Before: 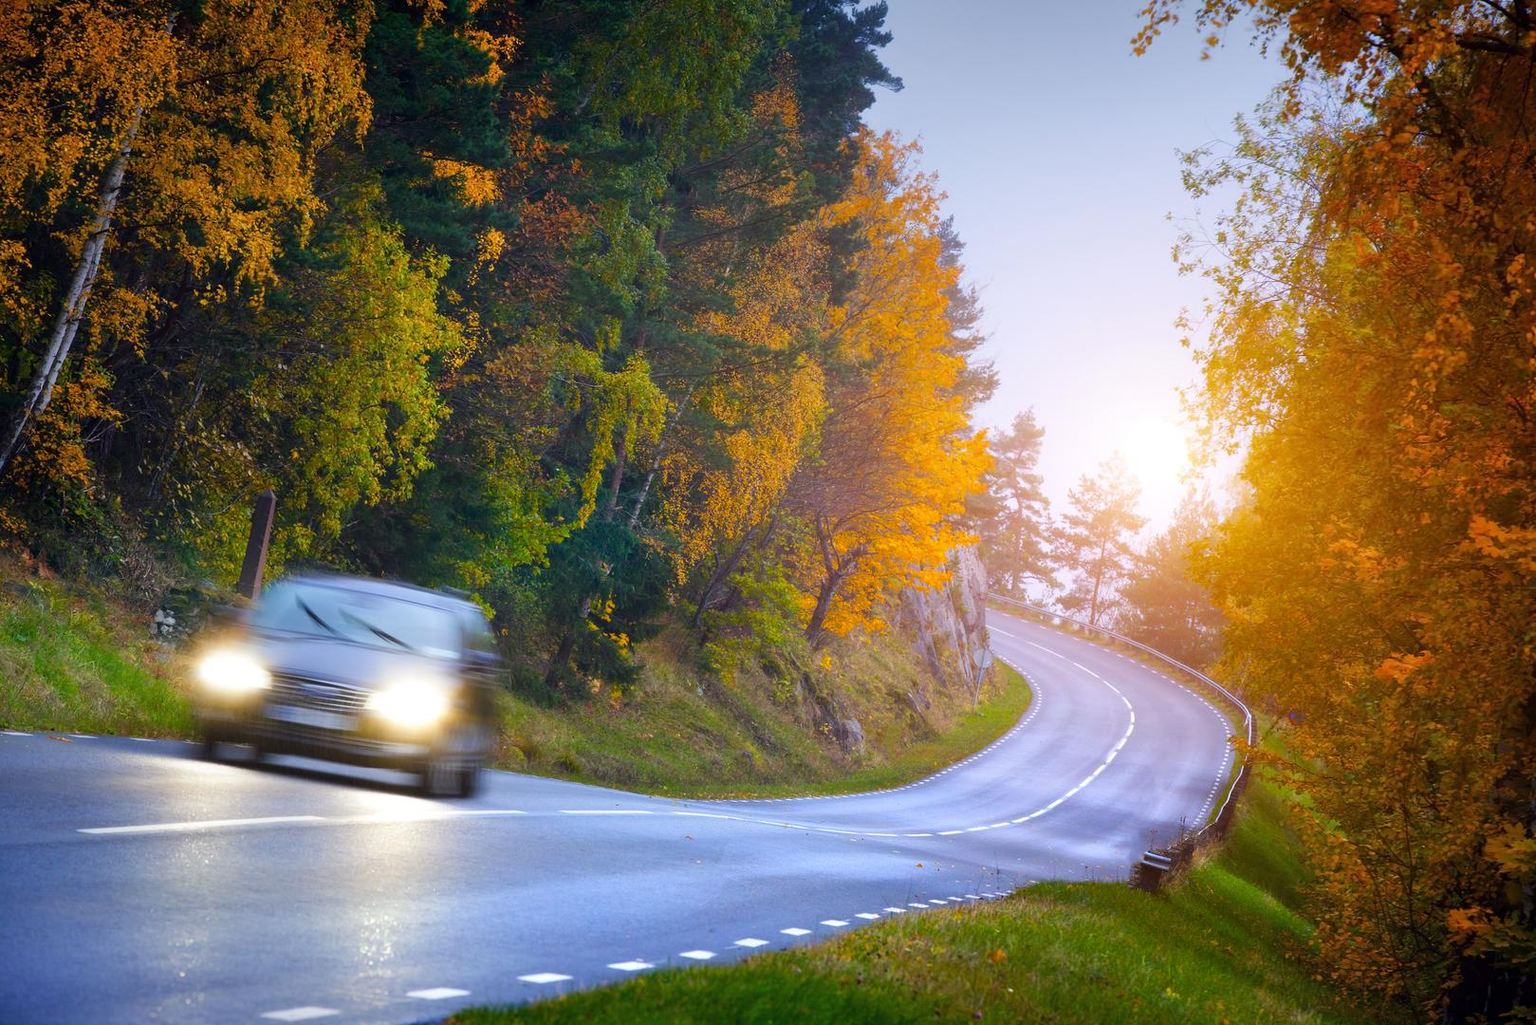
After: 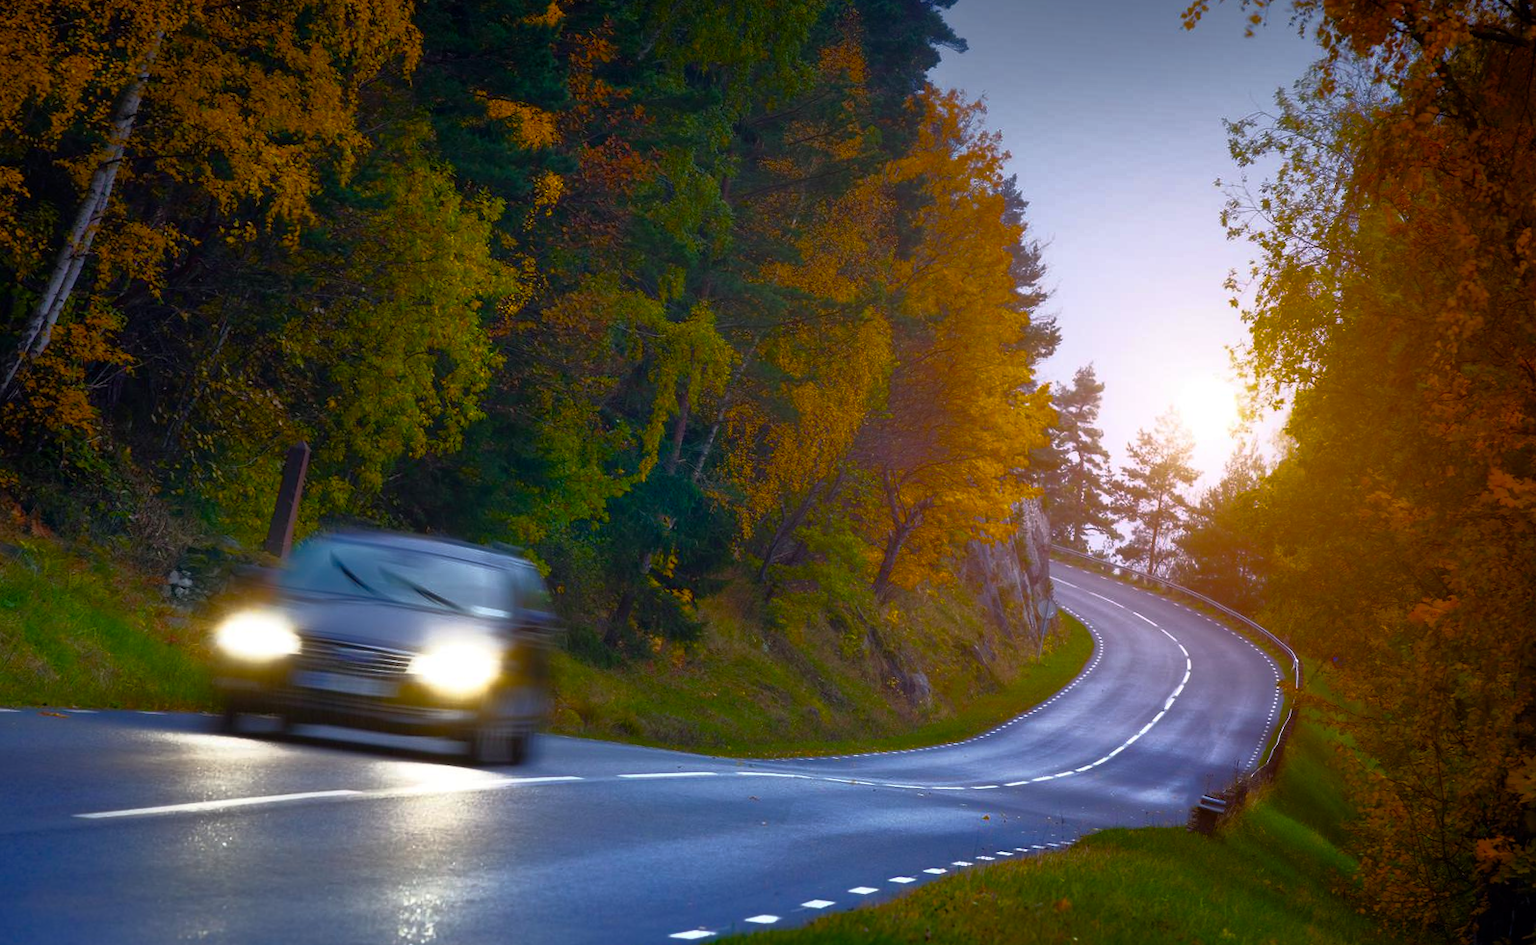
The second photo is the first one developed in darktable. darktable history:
rotate and perspective: rotation -0.013°, lens shift (vertical) -0.027, lens shift (horizontal) 0.178, crop left 0.016, crop right 0.989, crop top 0.082, crop bottom 0.918
color balance rgb: linear chroma grading › global chroma 15%, perceptual saturation grading › global saturation 30%
base curve: curves: ch0 [(0, 0) (0.564, 0.291) (0.802, 0.731) (1, 1)]
